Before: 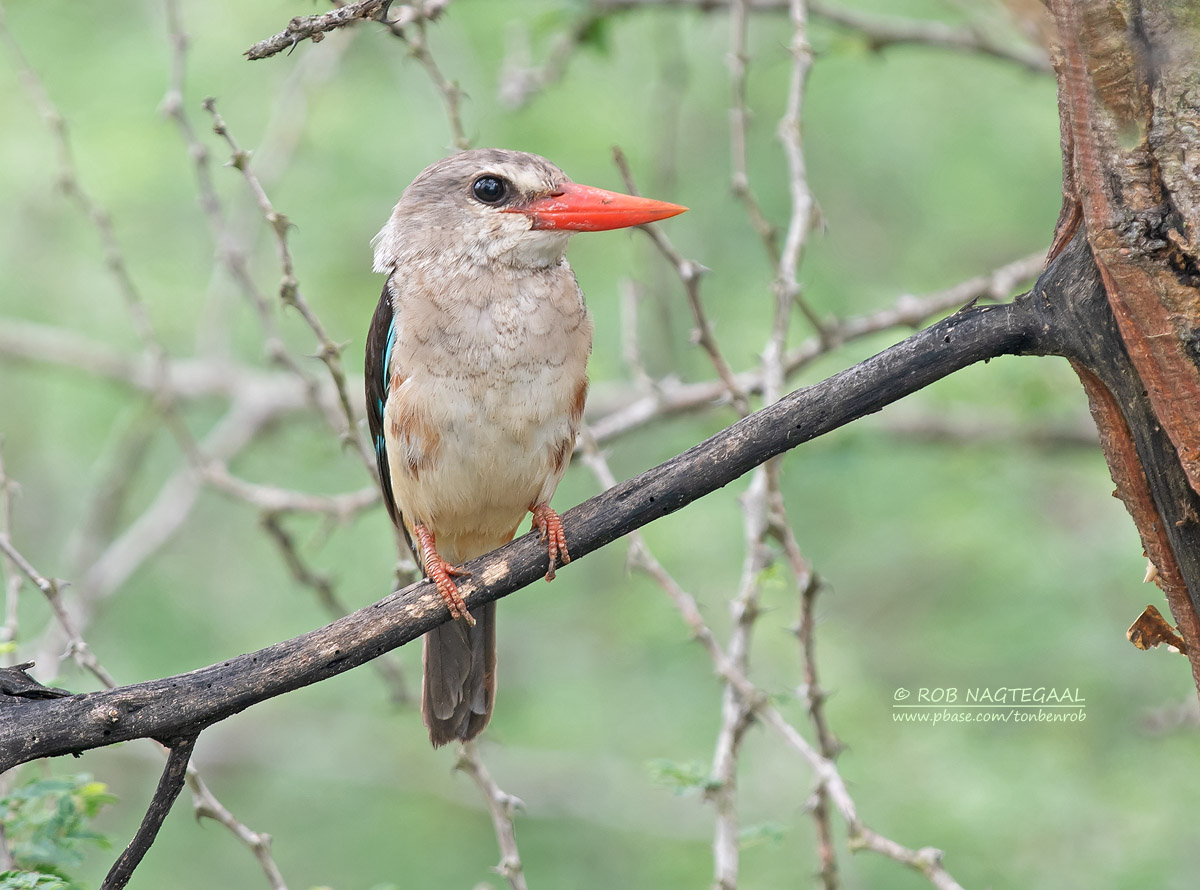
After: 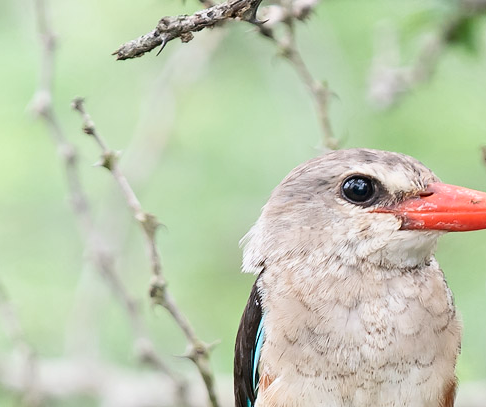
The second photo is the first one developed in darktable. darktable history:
shadows and highlights: shadows -60.69, white point adjustment -5.14, highlights 62.05
crop and rotate: left 10.956%, top 0.109%, right 48.524%, bottom 54.111%
